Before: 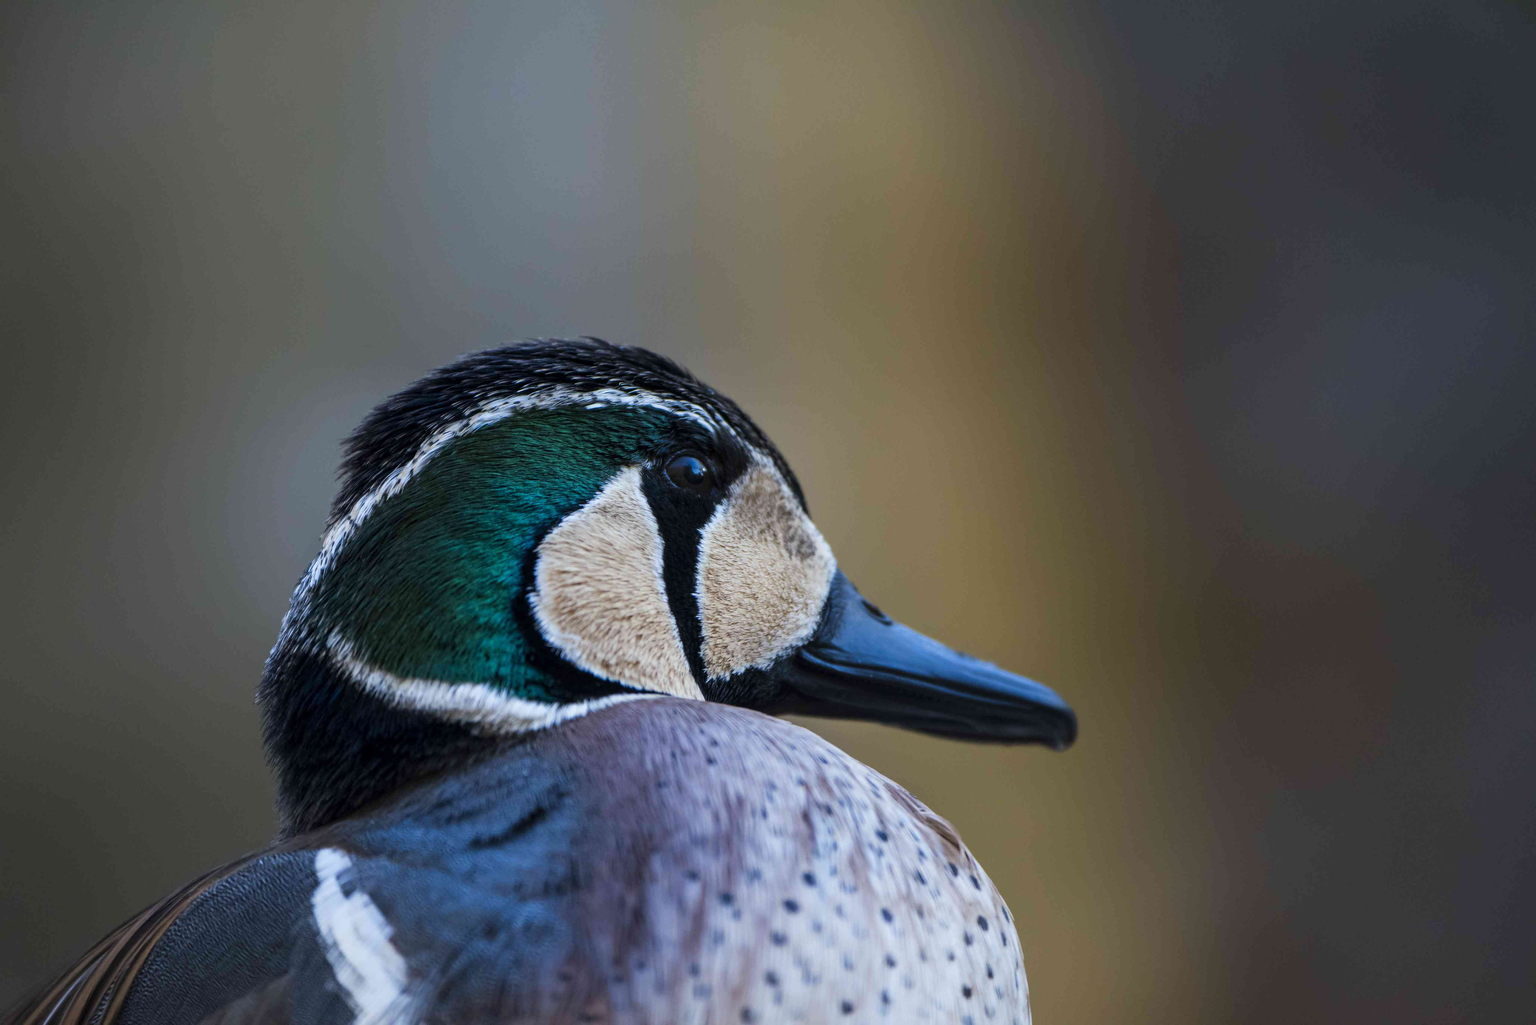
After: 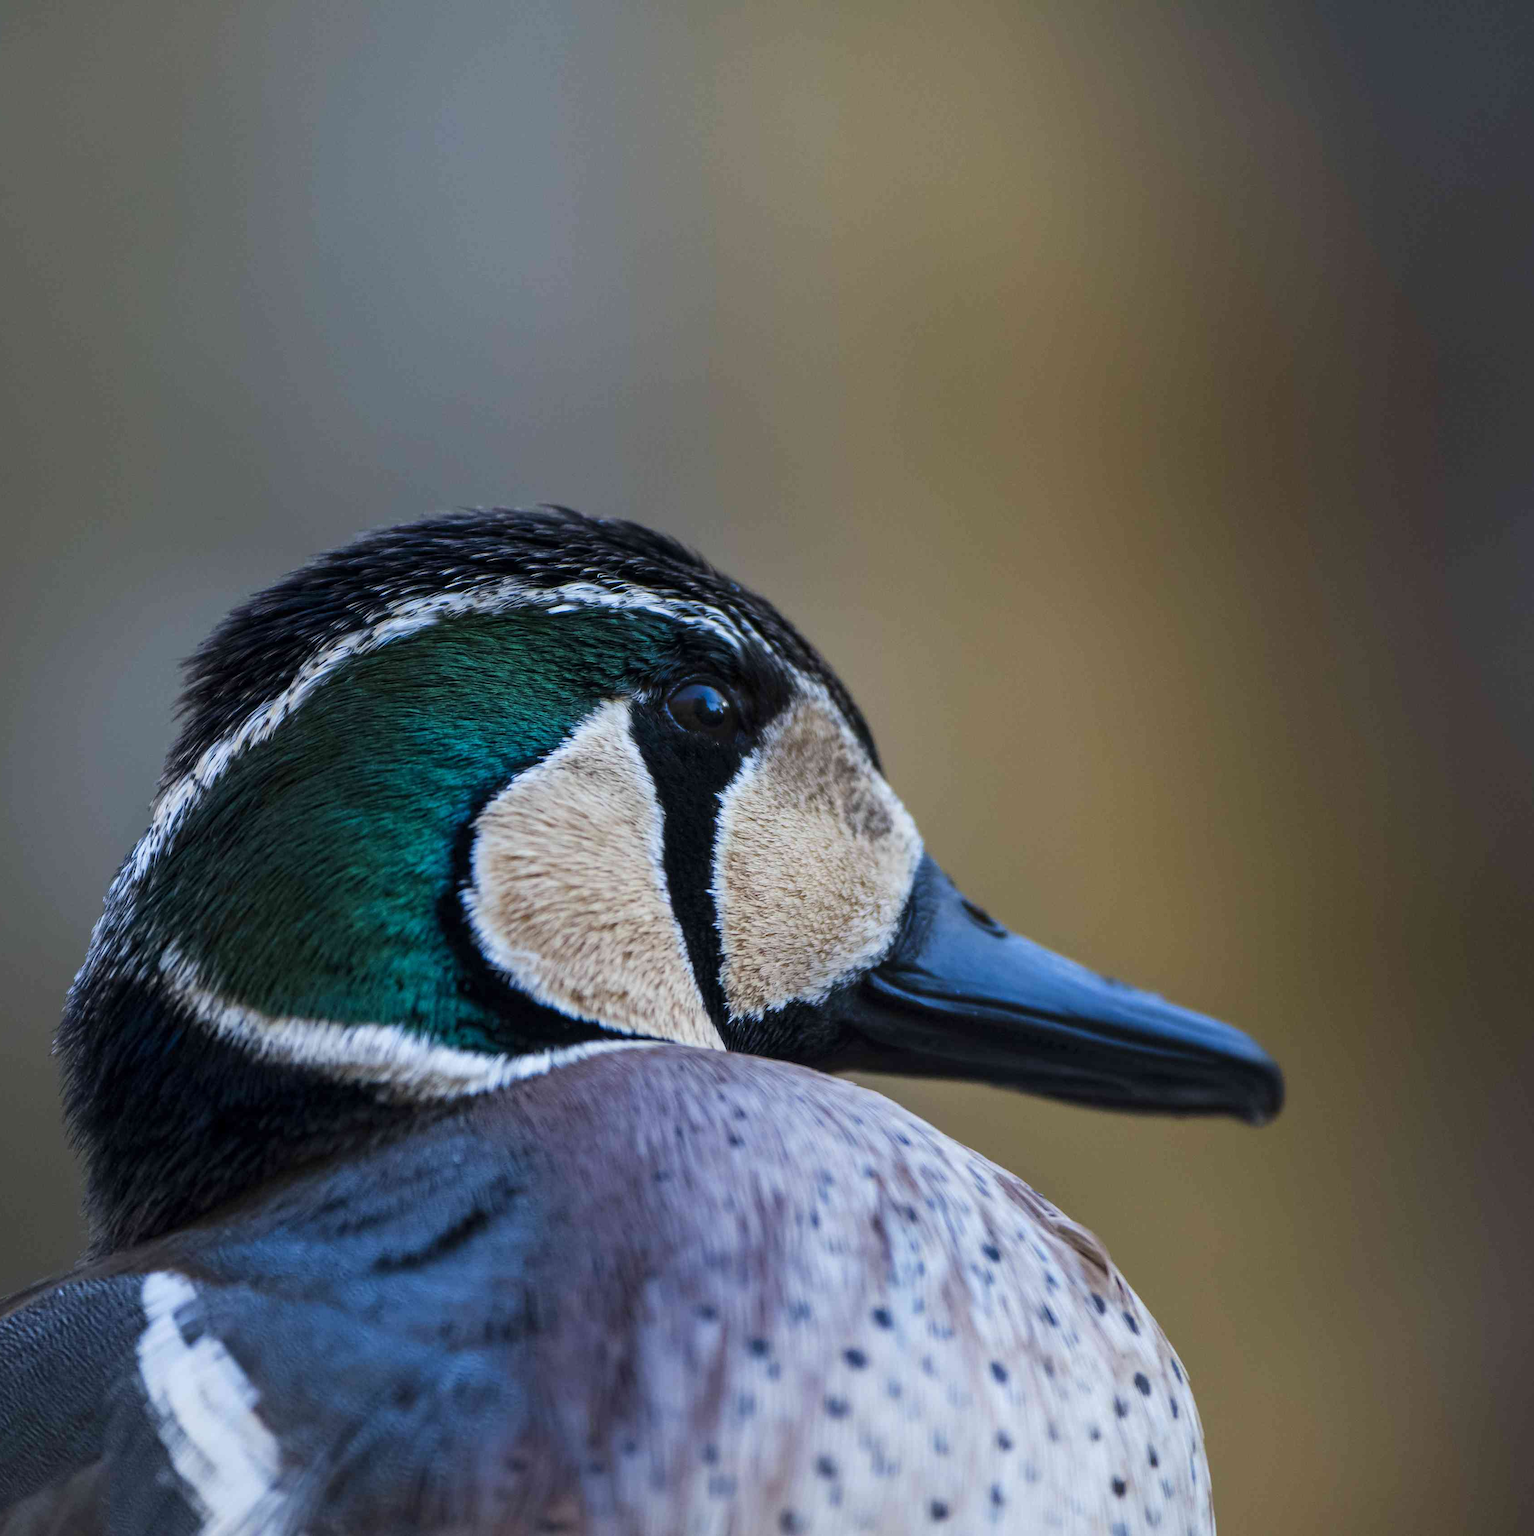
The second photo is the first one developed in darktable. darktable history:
crop and rotate: left 14.376%, right 18.954%
